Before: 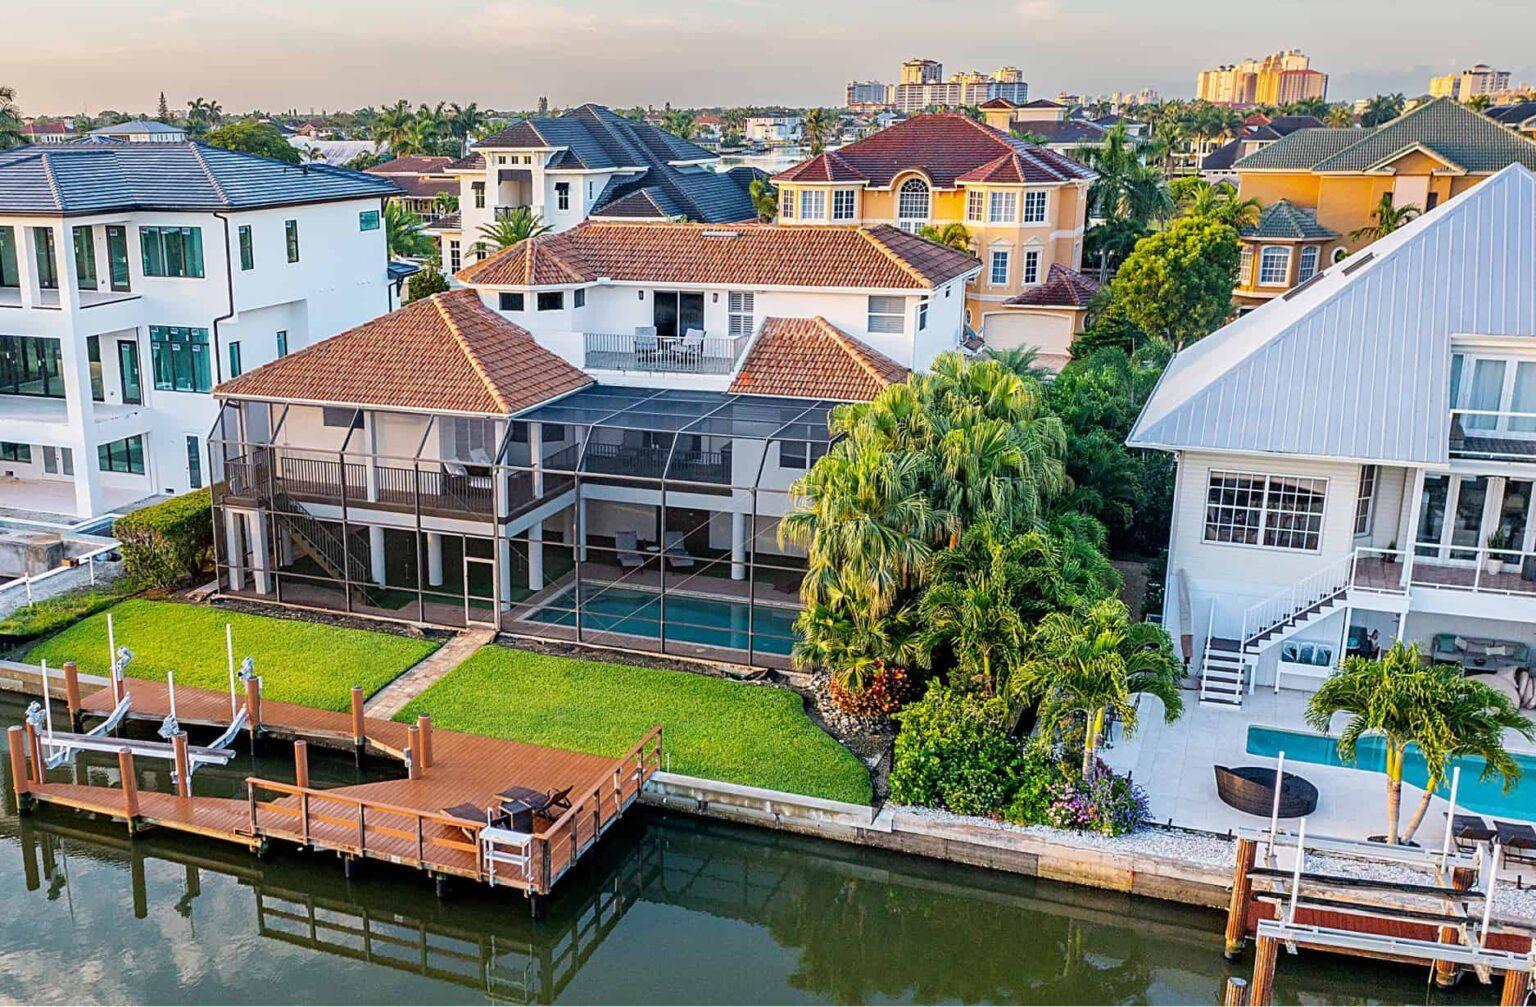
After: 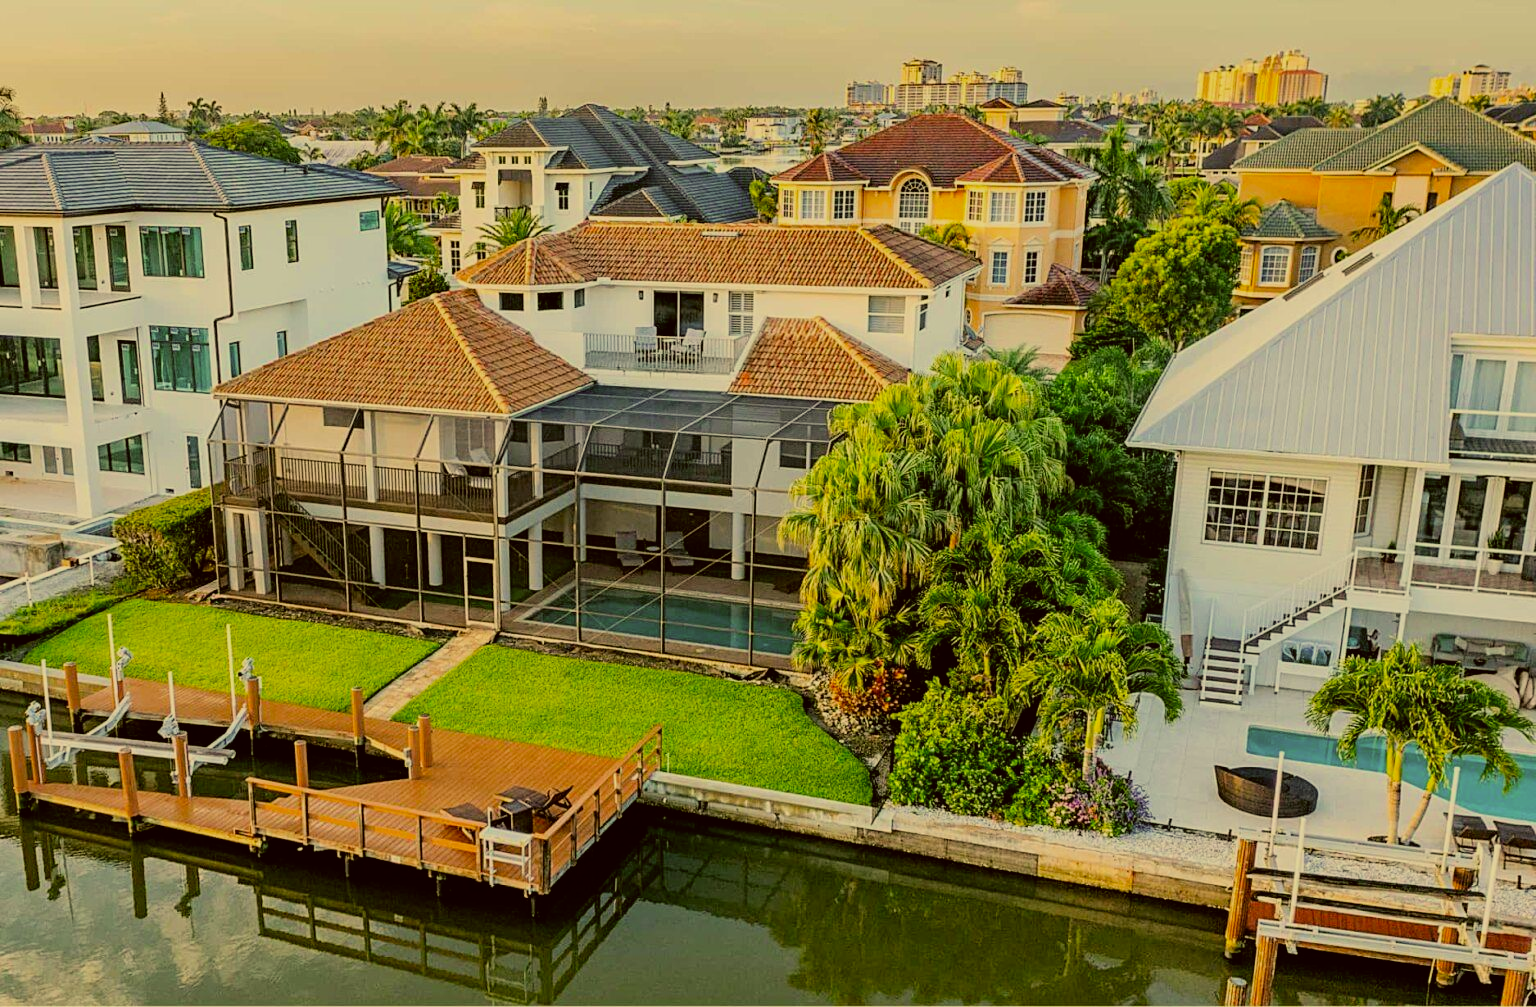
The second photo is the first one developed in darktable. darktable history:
filmic rgb: black relative exposure -7.65 EV, white relative exposure 4.56 EV, hardness 3.61, color science v6 (2022)
color correction: highlights a* 0.162, highlights b* 29.53, shadows a* -0.162, shadows b* 21.09
